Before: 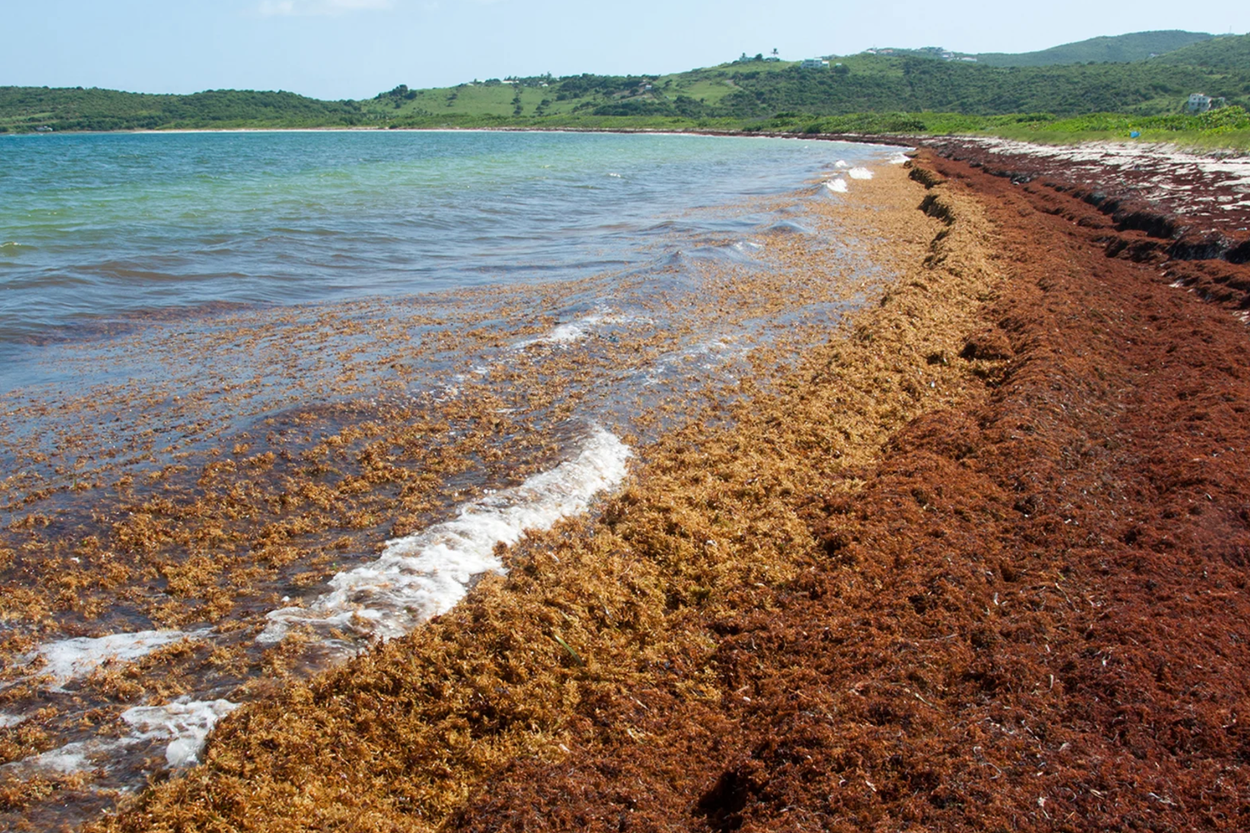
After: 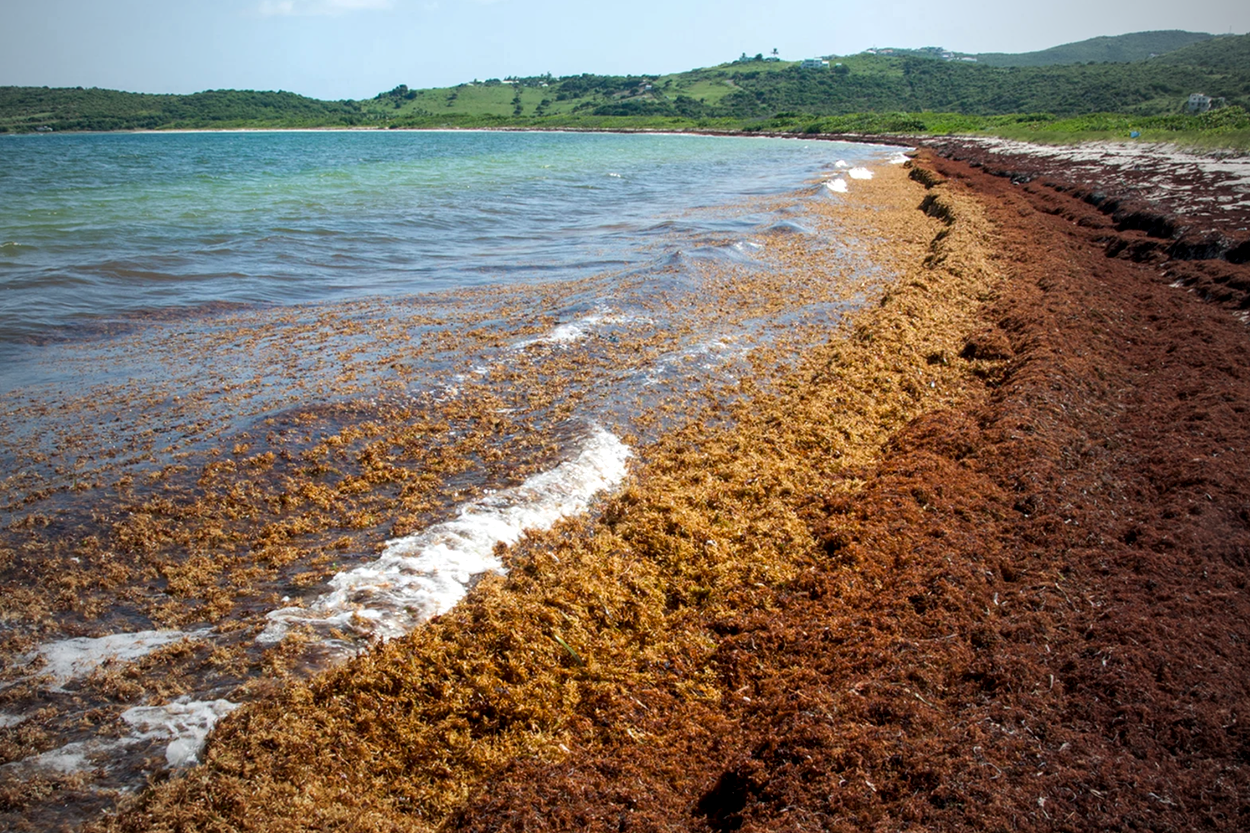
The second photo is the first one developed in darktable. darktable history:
color balance: output saturation 110%
vignetting: fall-off start 72.14%, fall-off radius 108.07%, brightness -0.713, saturation -0.488, center (-0.054, -0.359), width/height ratio 0.729
local contrast: highlights 83%, shadows 81%
